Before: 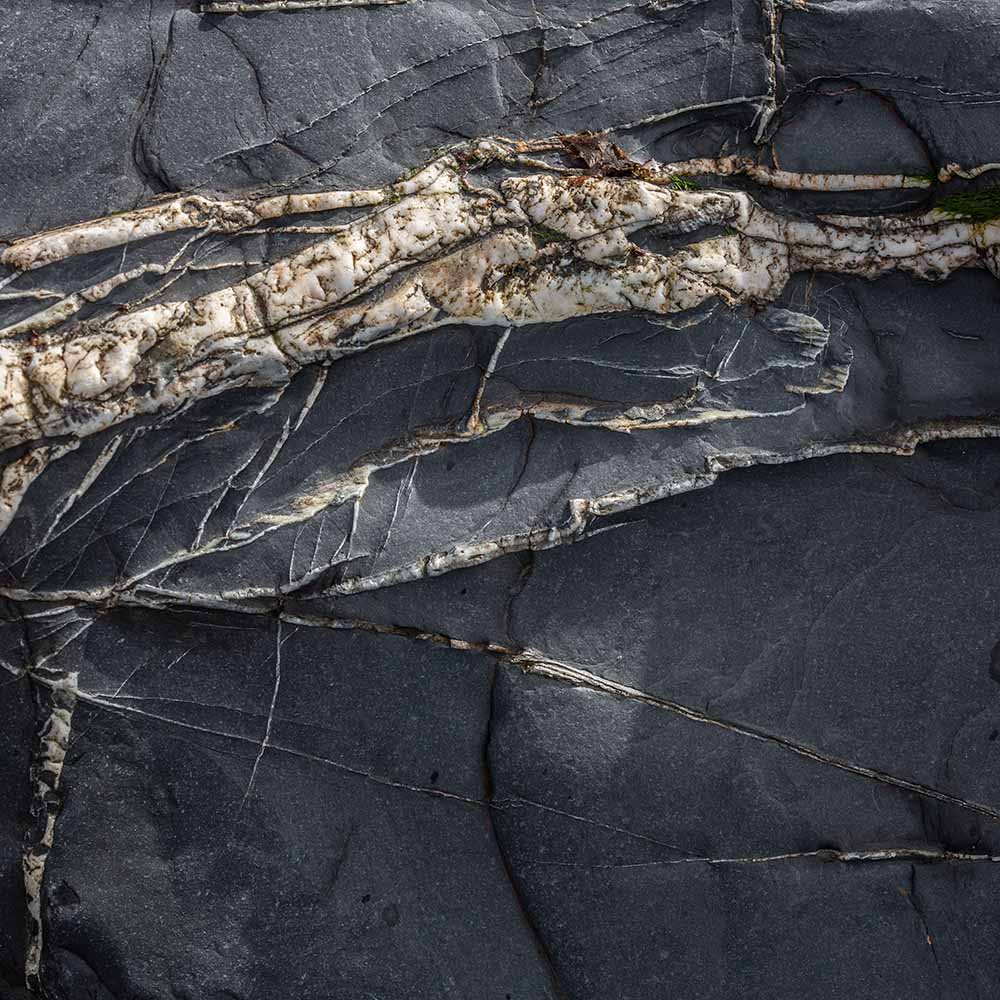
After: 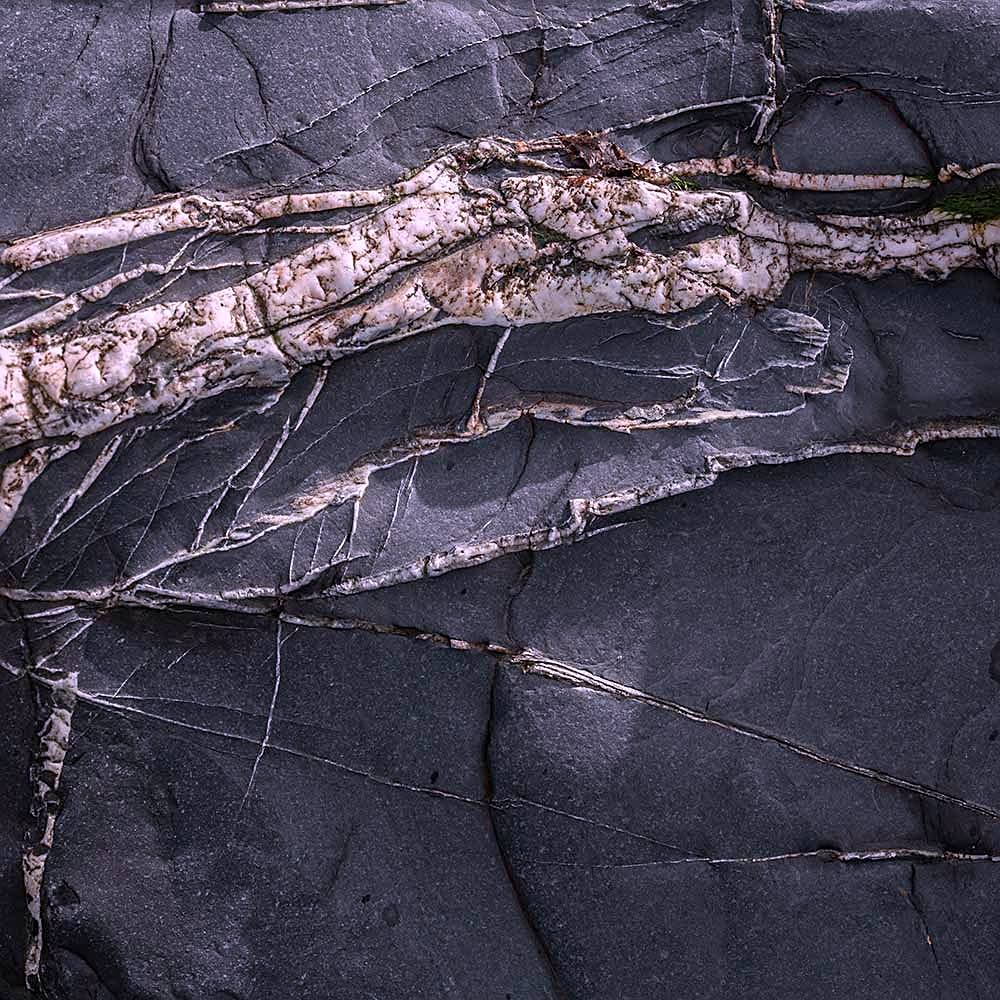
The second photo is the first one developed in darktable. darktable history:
sharpen: on, module defaults
color correction: highlights a* 15.46, highlights b* -20.56
